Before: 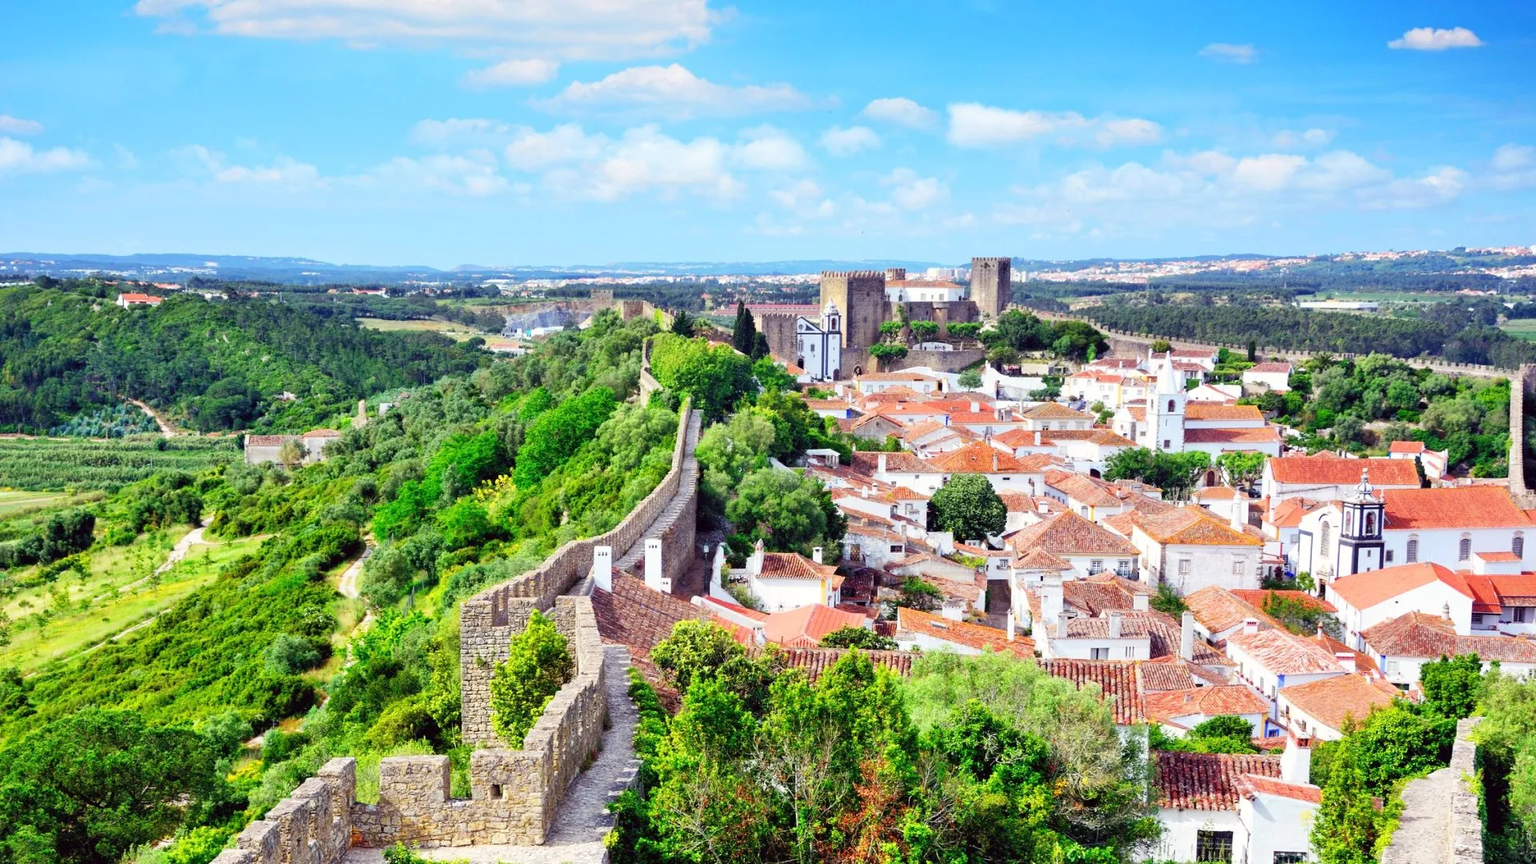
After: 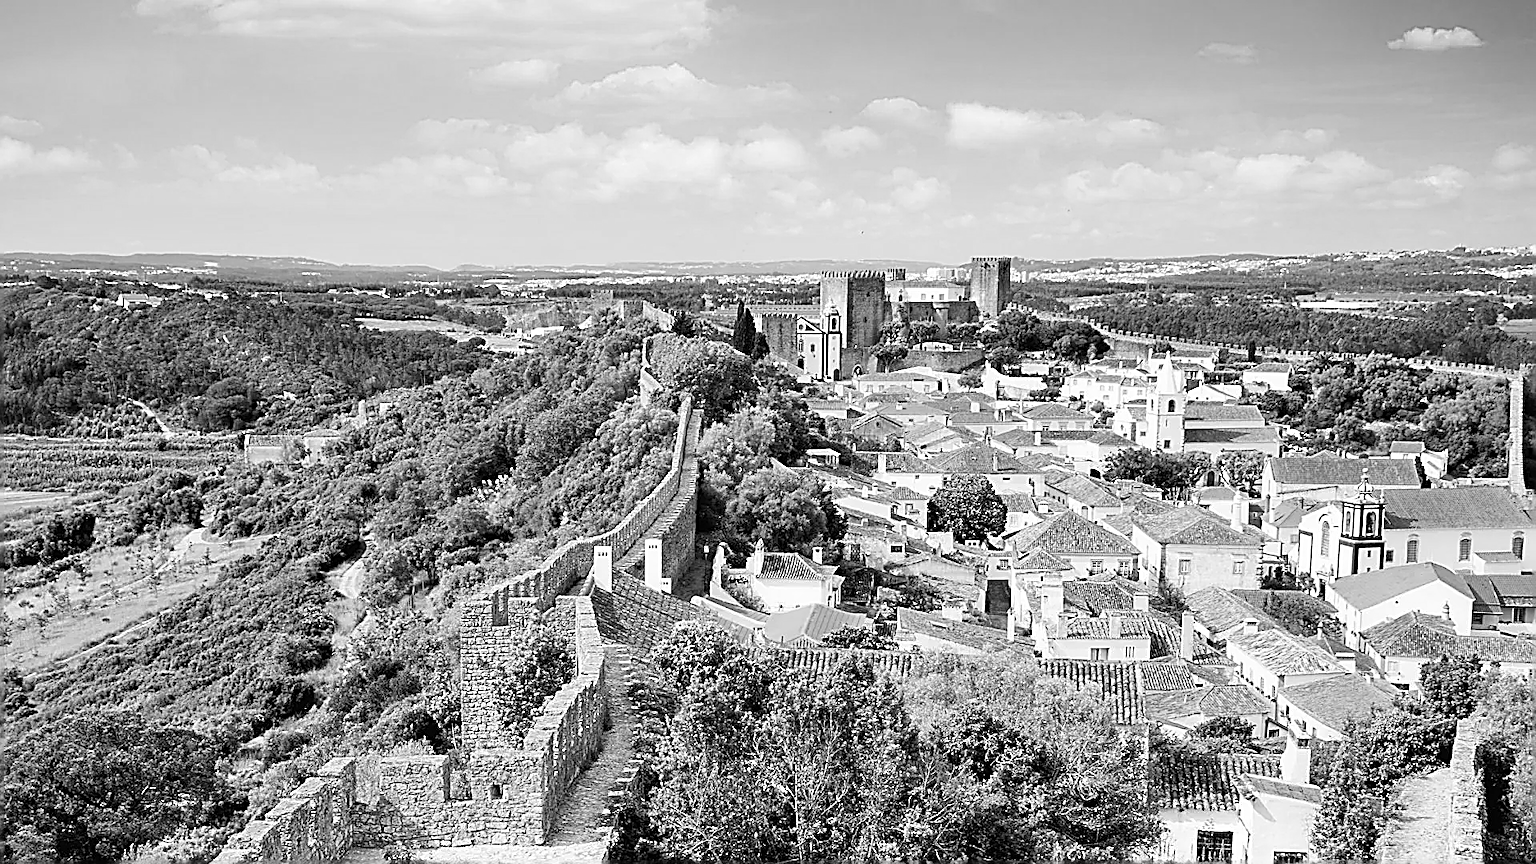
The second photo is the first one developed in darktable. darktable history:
sharpen: amount 1.861
monochrome: size 1
color zones: curves: ch0 [(0, 0.613) (0.01, 0.613) (0.245, 0.448) (0.498, 0.529) (0.642, 0.665) (0.879, 0.777) (0.99, 0.613)]; ch1 [(0, 0) (0.143, 0) (0.286, 0) (0.429, 0) (0.571, 0) (0.714, 0) (0.857, 0)], mix -93.41%
